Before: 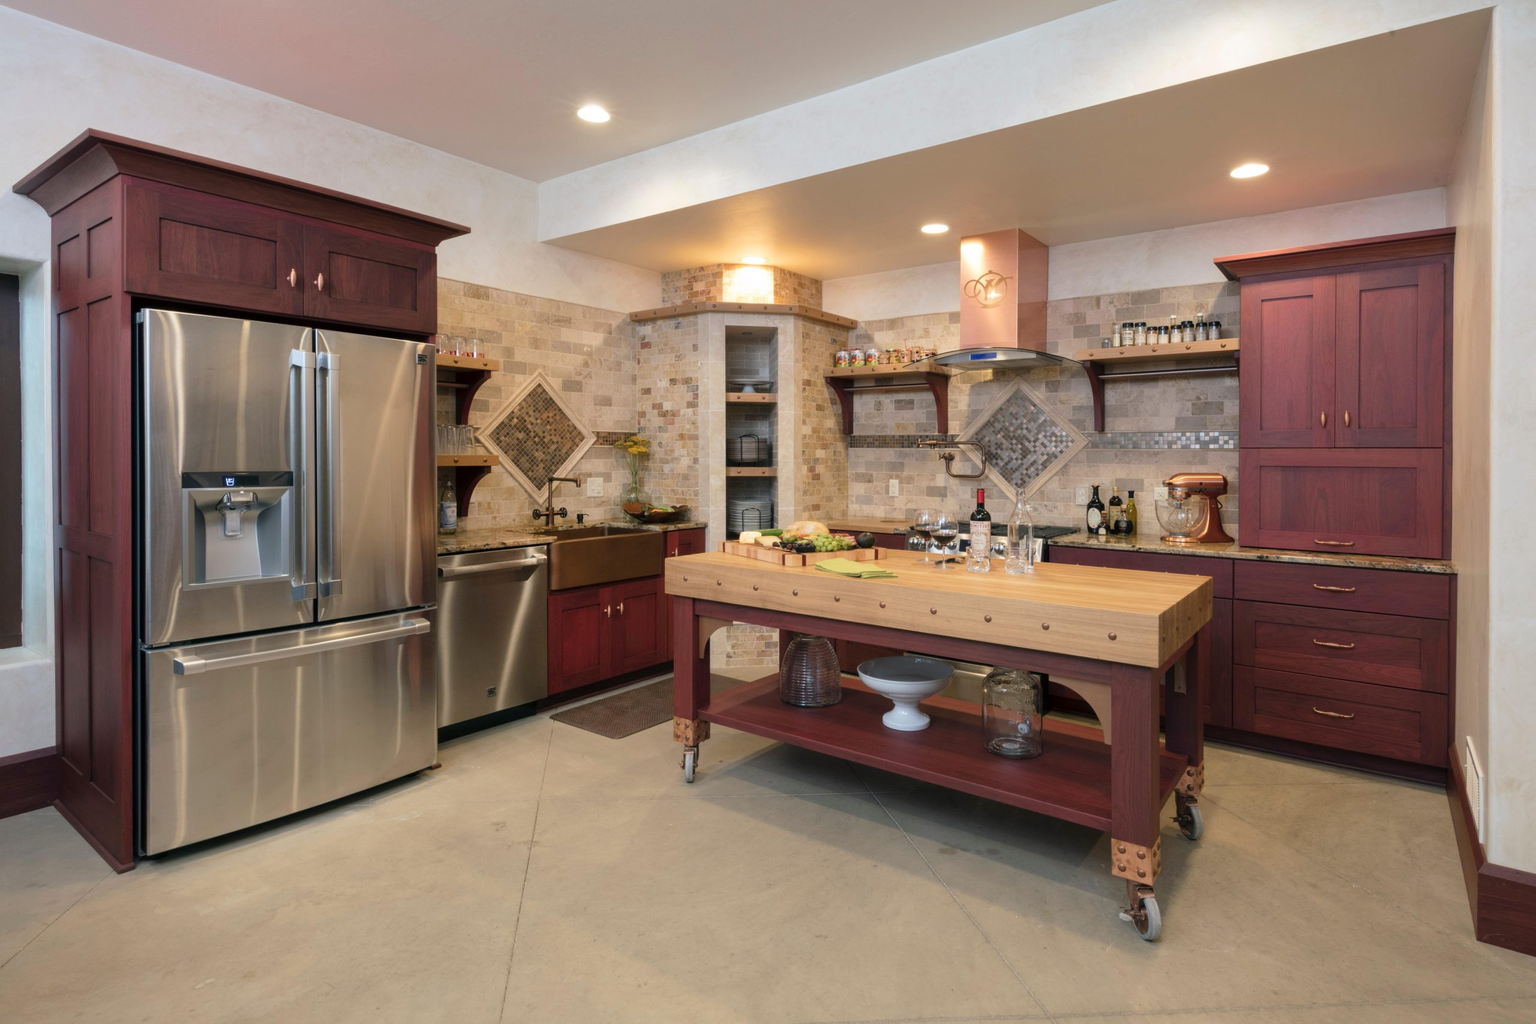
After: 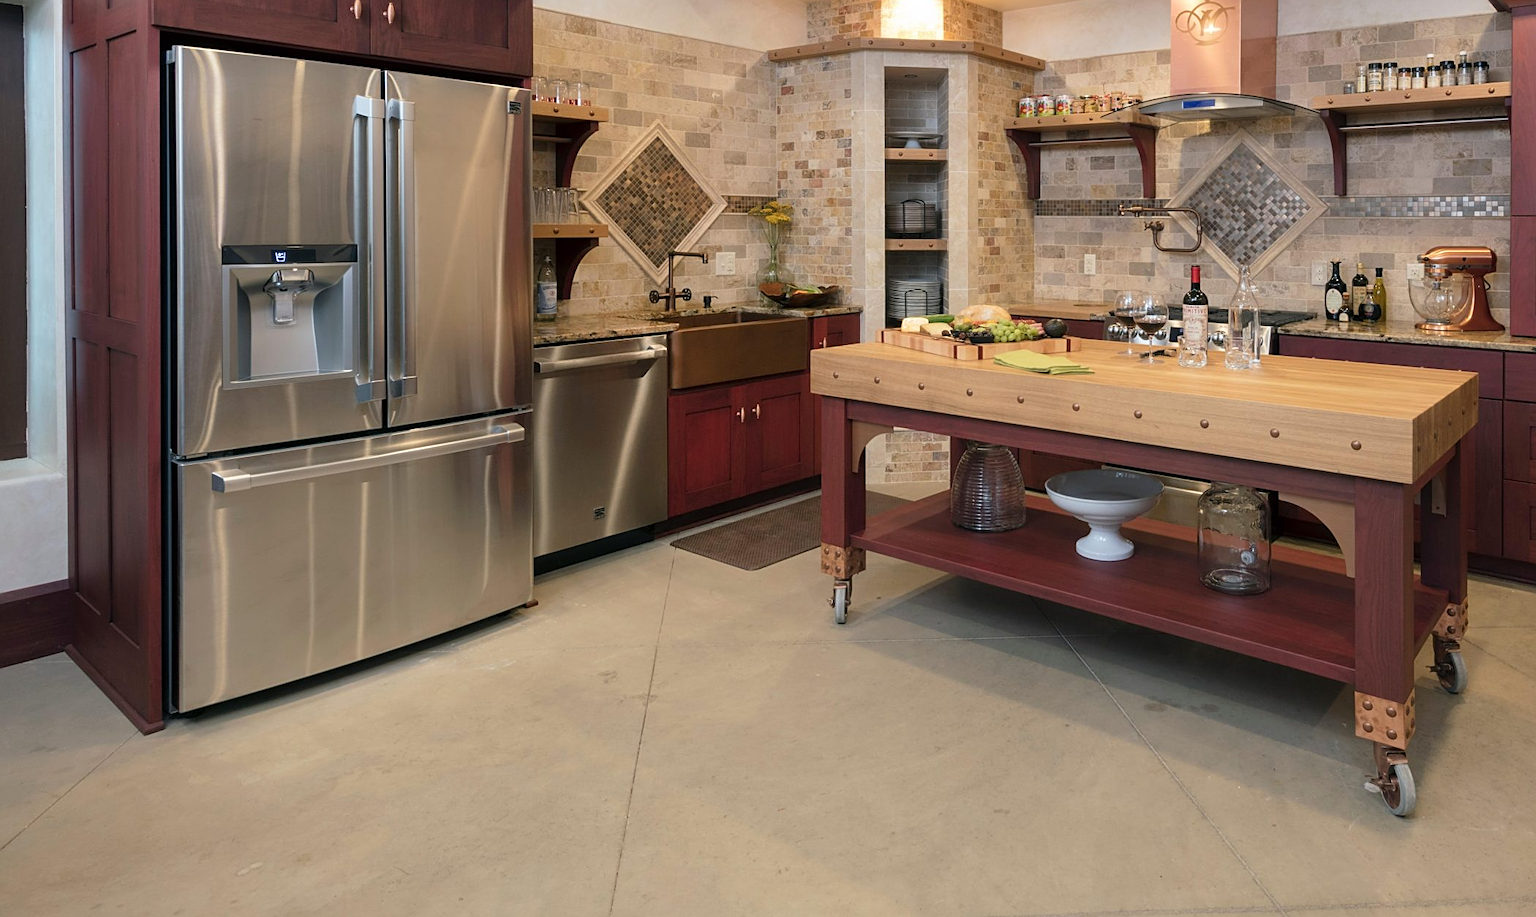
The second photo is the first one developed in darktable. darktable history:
sharpen: on, module defaults
crop: top 26.531%, right 17.959%
